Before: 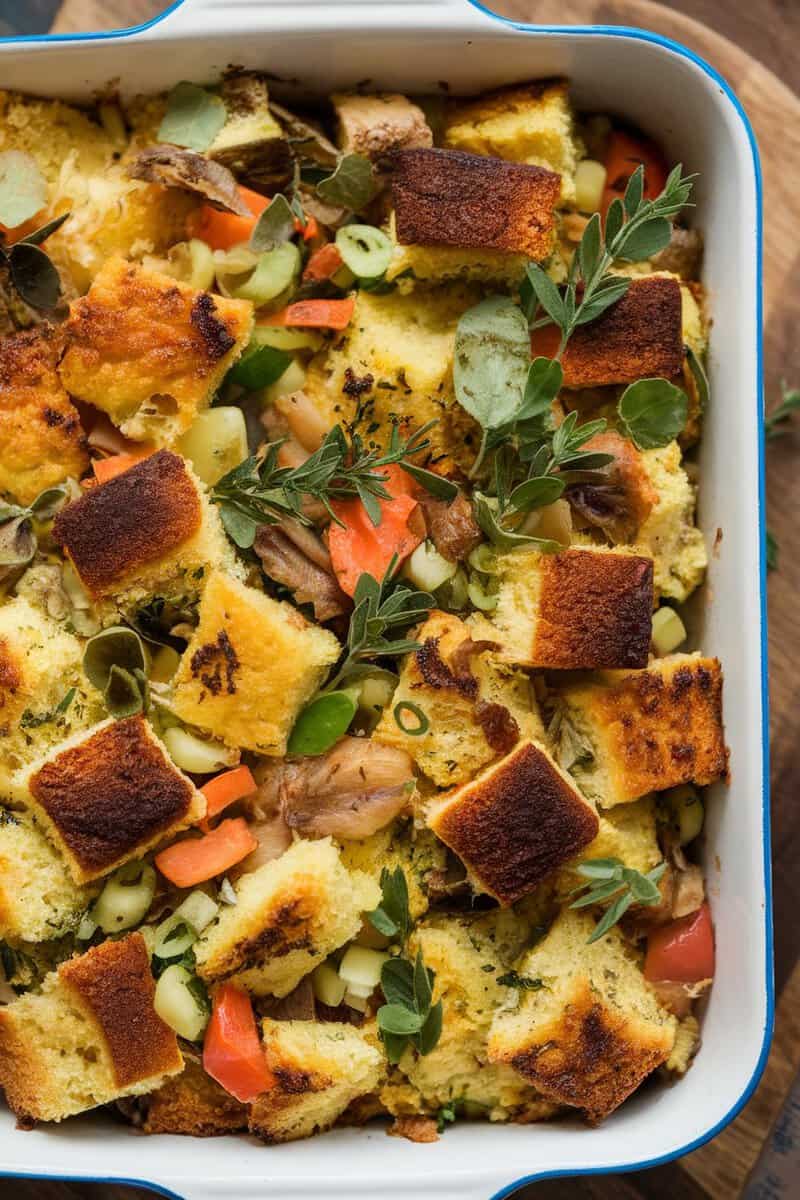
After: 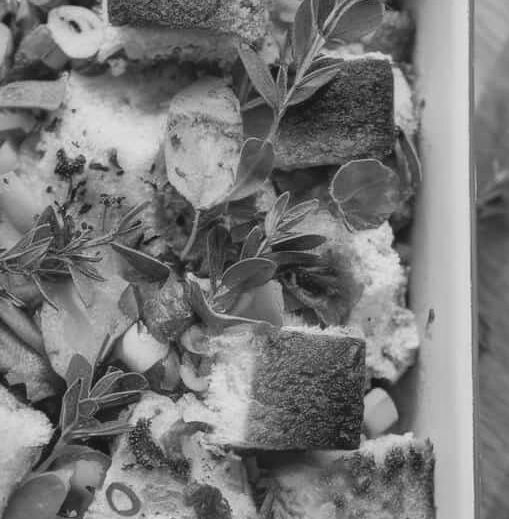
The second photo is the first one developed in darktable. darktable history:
local contrast: mode bilateral grid, contrast 20, coarseness 50, detail 130%, midtone range 0.2
crop: left 36.005%, top 18.293%, right 0.31%, bottom 38.444%
contrast brightness saturation: contrast -0.15, brightness 0.05, saturation -0.12
monochrome: a 32, b 64, size 2.3
